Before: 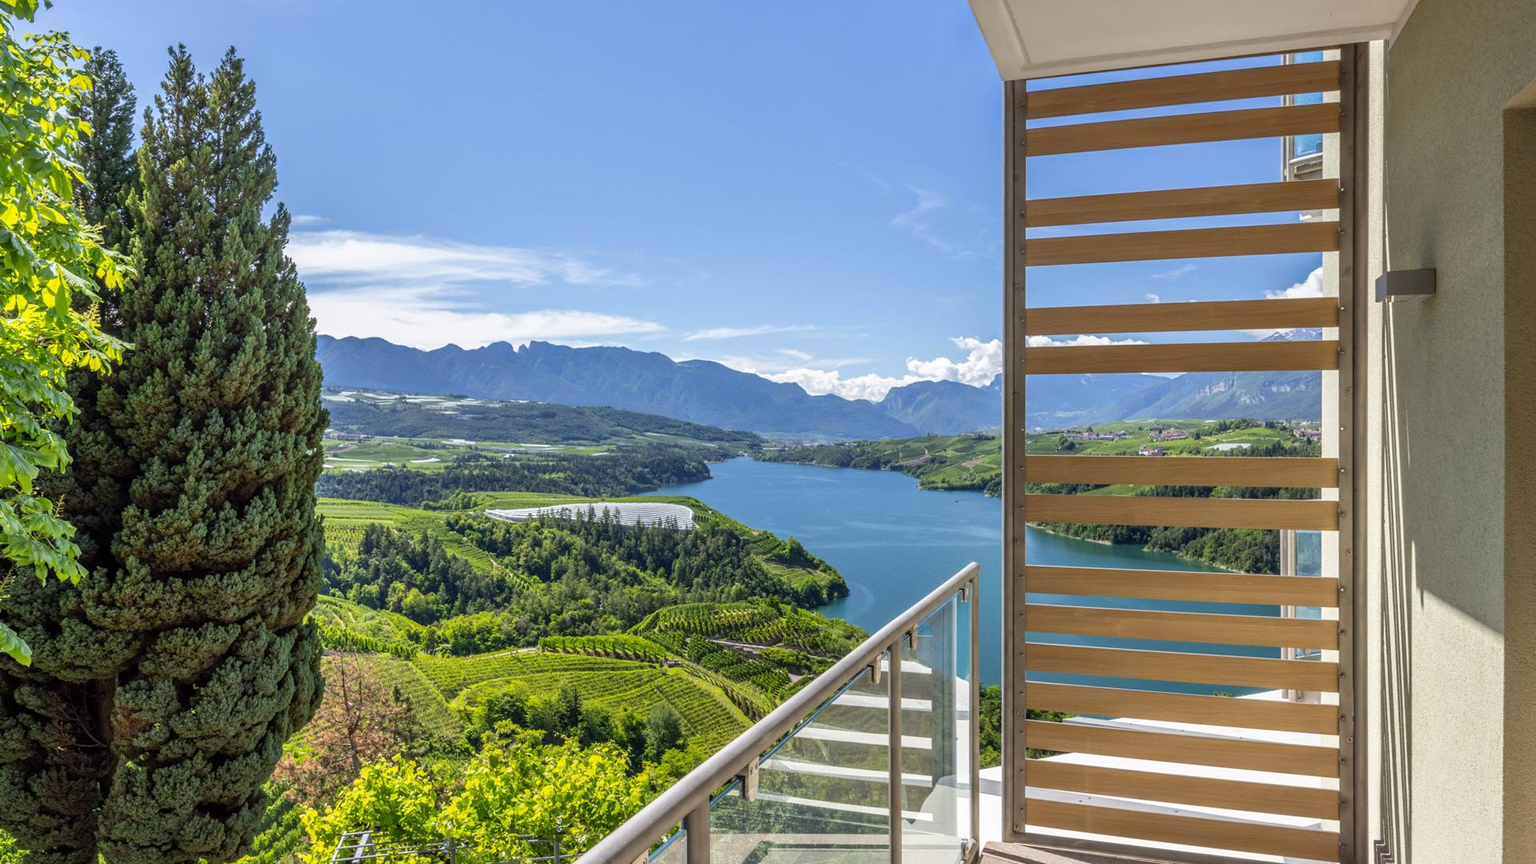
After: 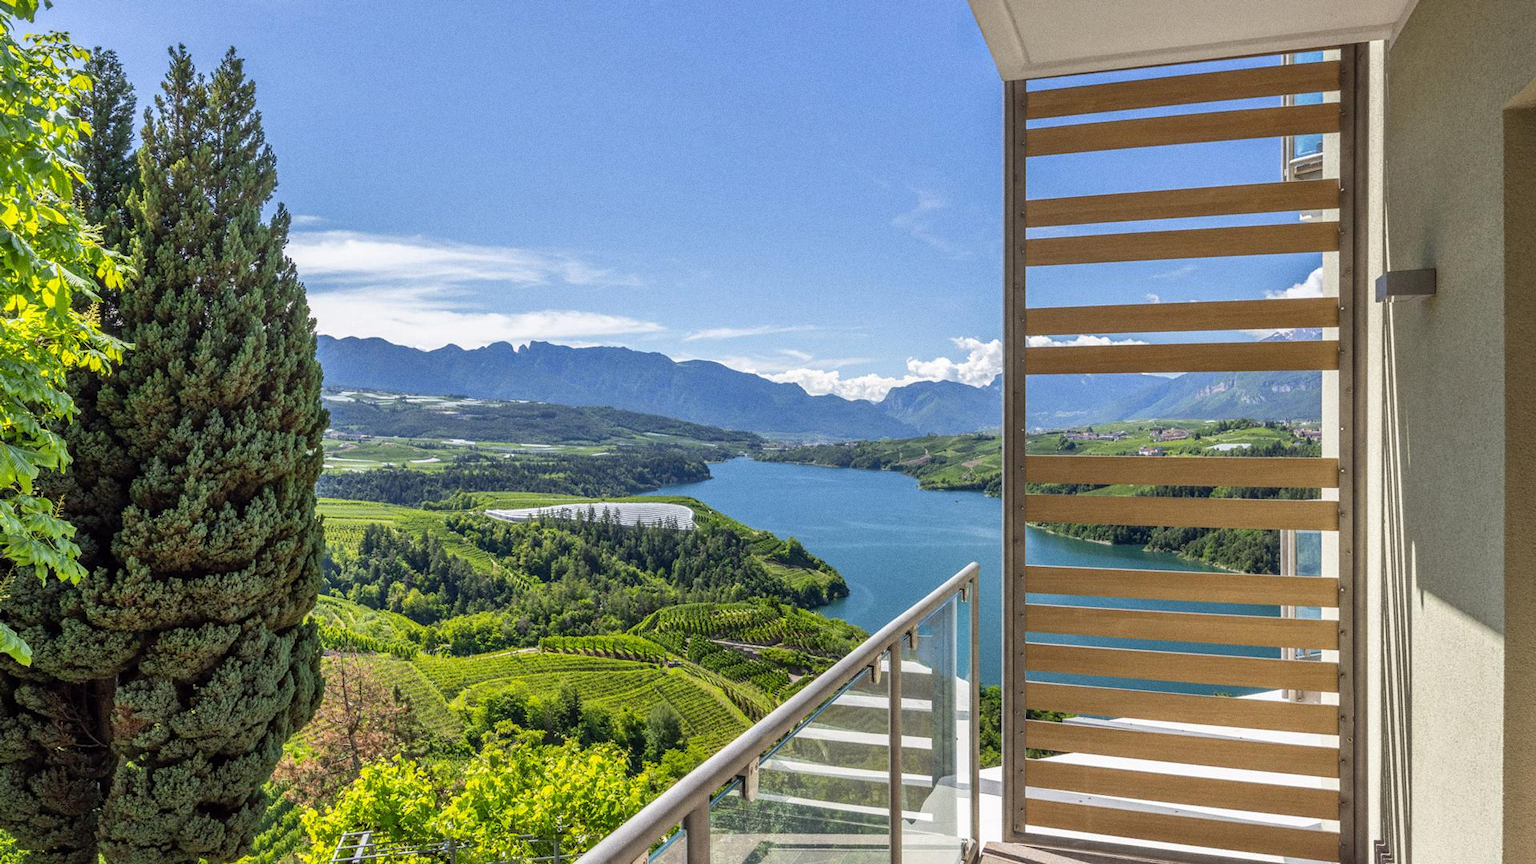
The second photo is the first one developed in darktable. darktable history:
grain: coarseness 0.09 ISO
shadows and highlights: shadows 32, highlights -32, soften with gaussian
